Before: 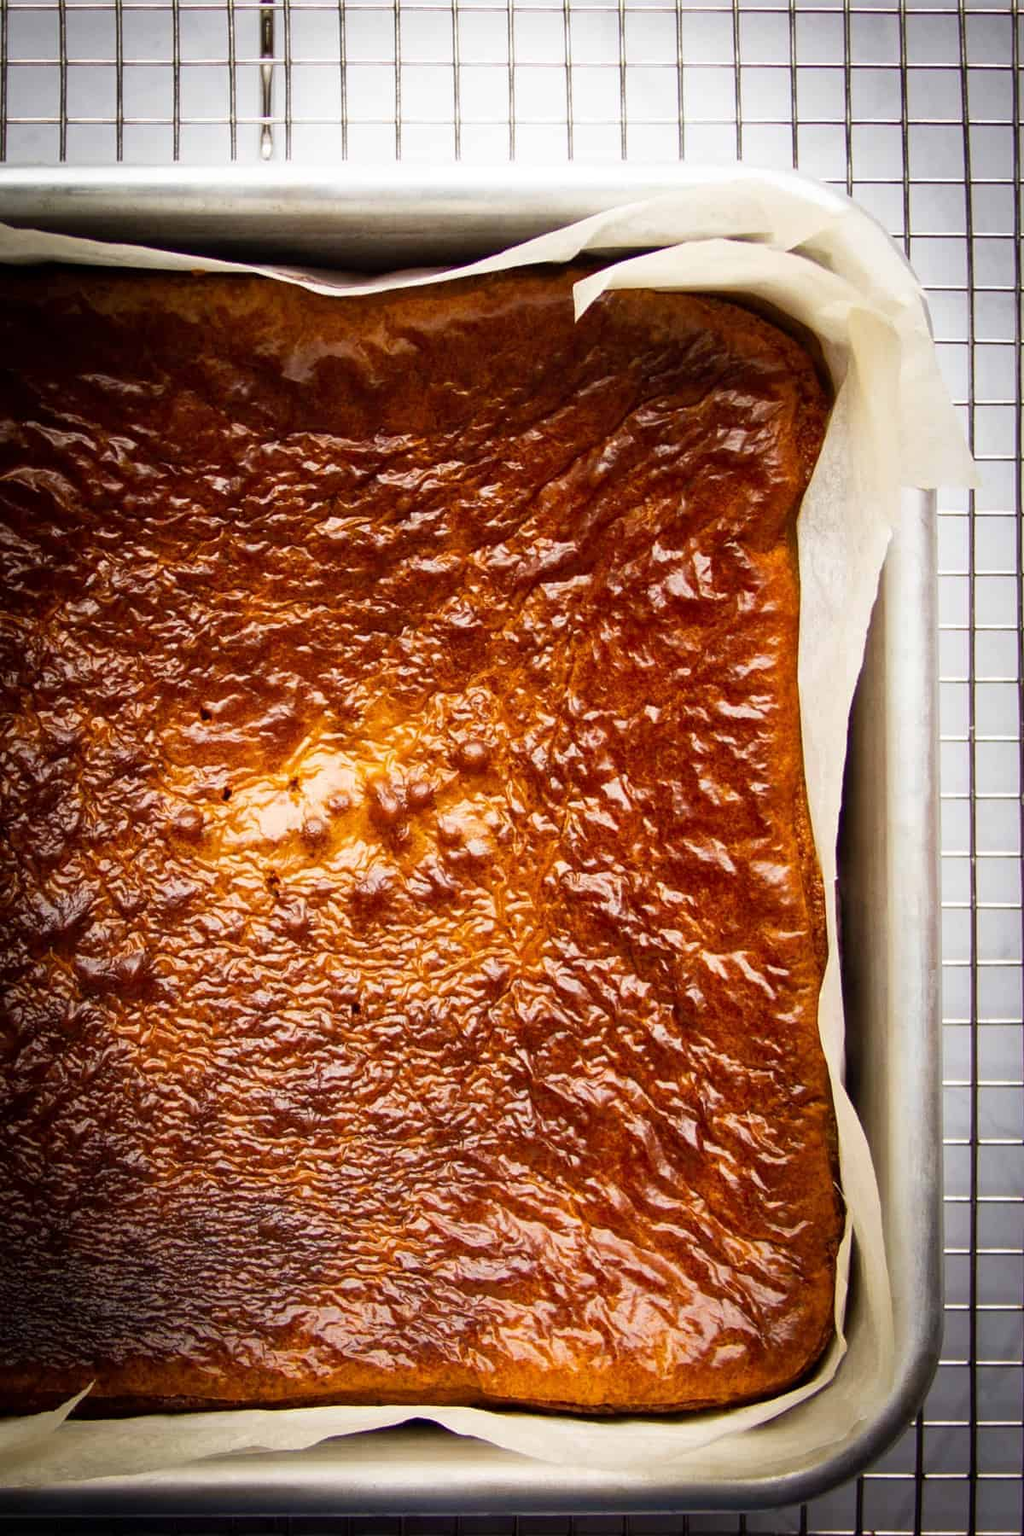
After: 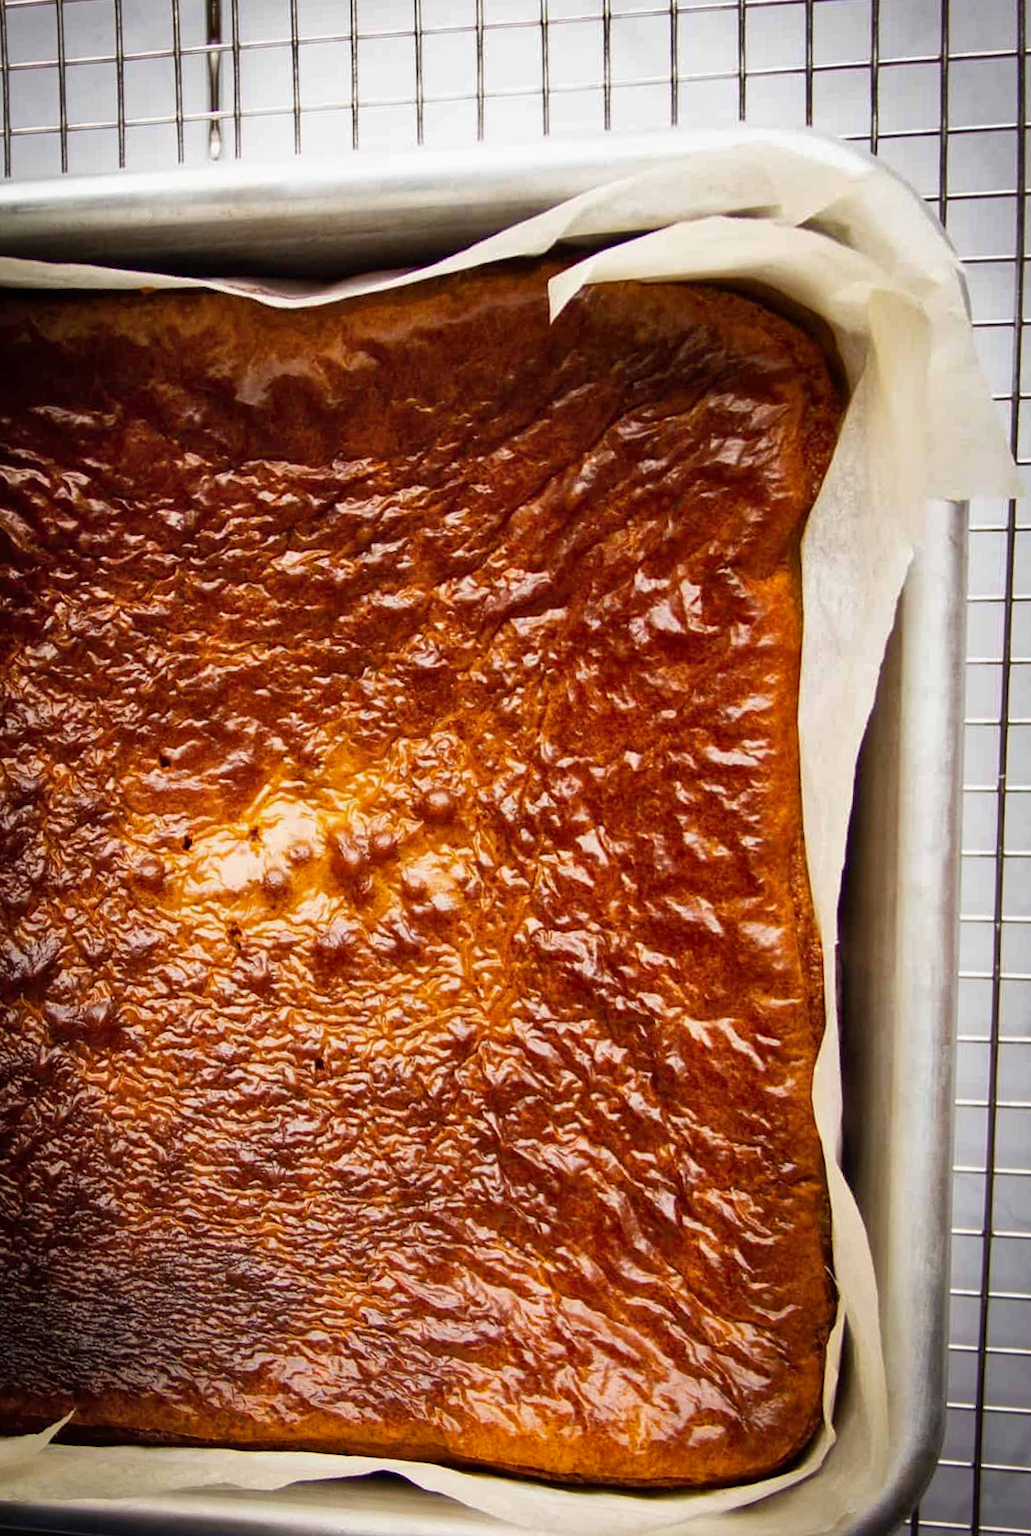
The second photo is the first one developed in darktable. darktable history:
rotate and perspective: rotation 0.062°, lens shift (vertical) 0.115, lens shift (horizontal) -0.133, crop left 0.047, crop right 0.94, crop top 0.061, crop bottom 0.94
shadows and highlights: shadows 43.71, white point adjustment -1.46, soften with gaussian
crop and rotate: left 0.614%, top 0.179%, bottom 0.309%
